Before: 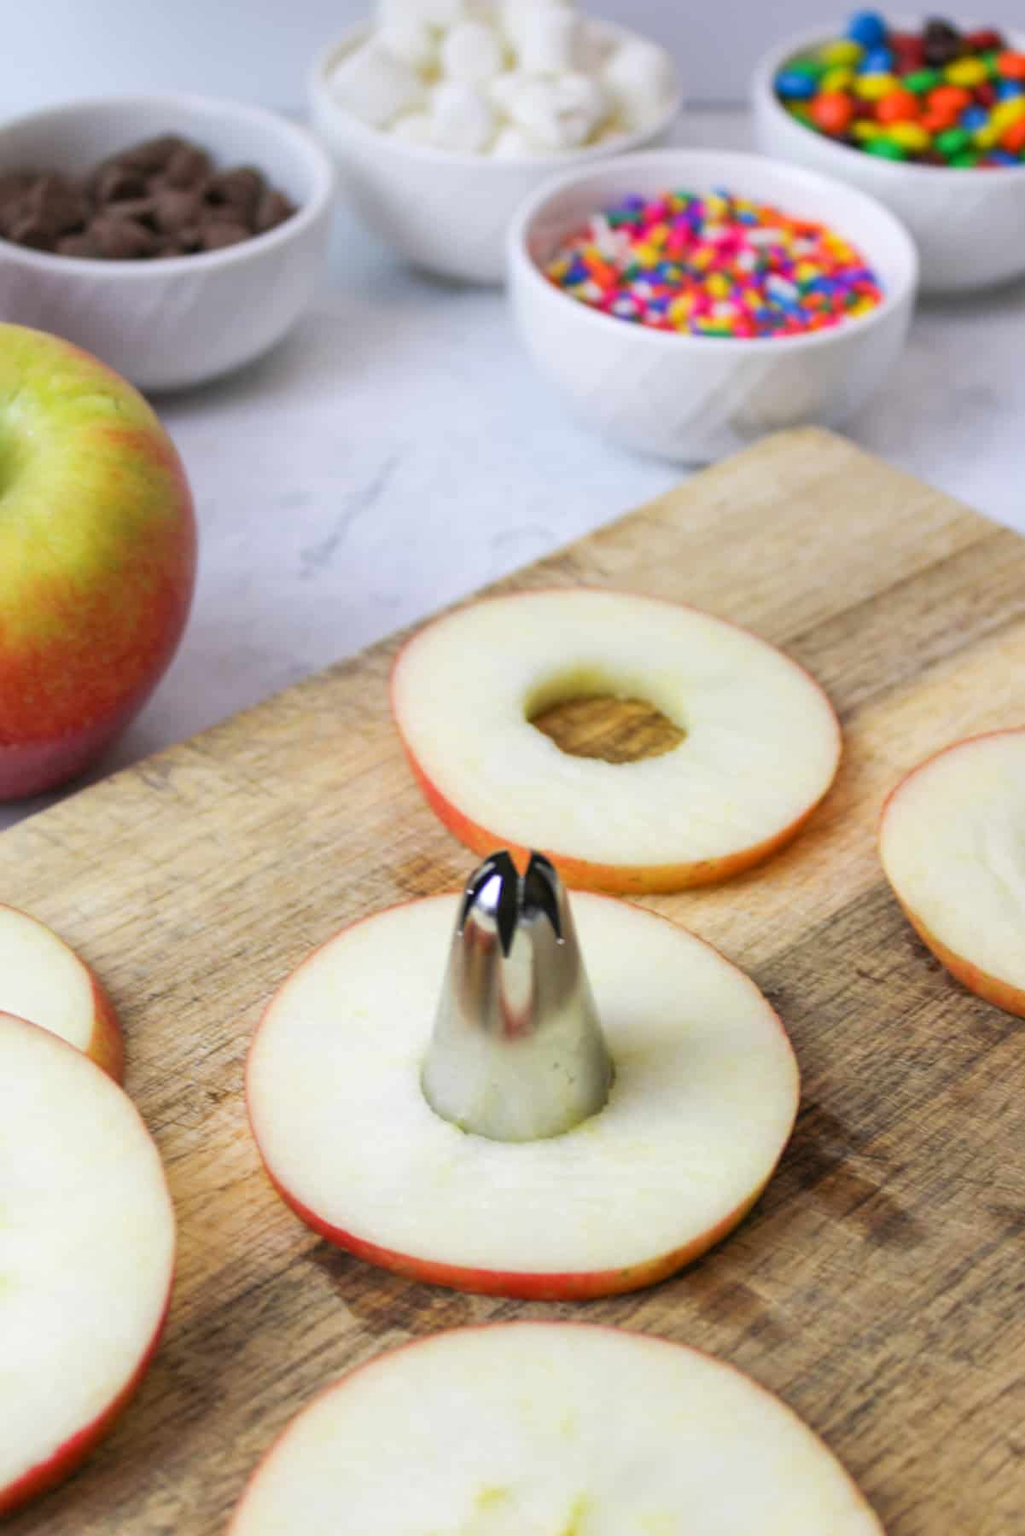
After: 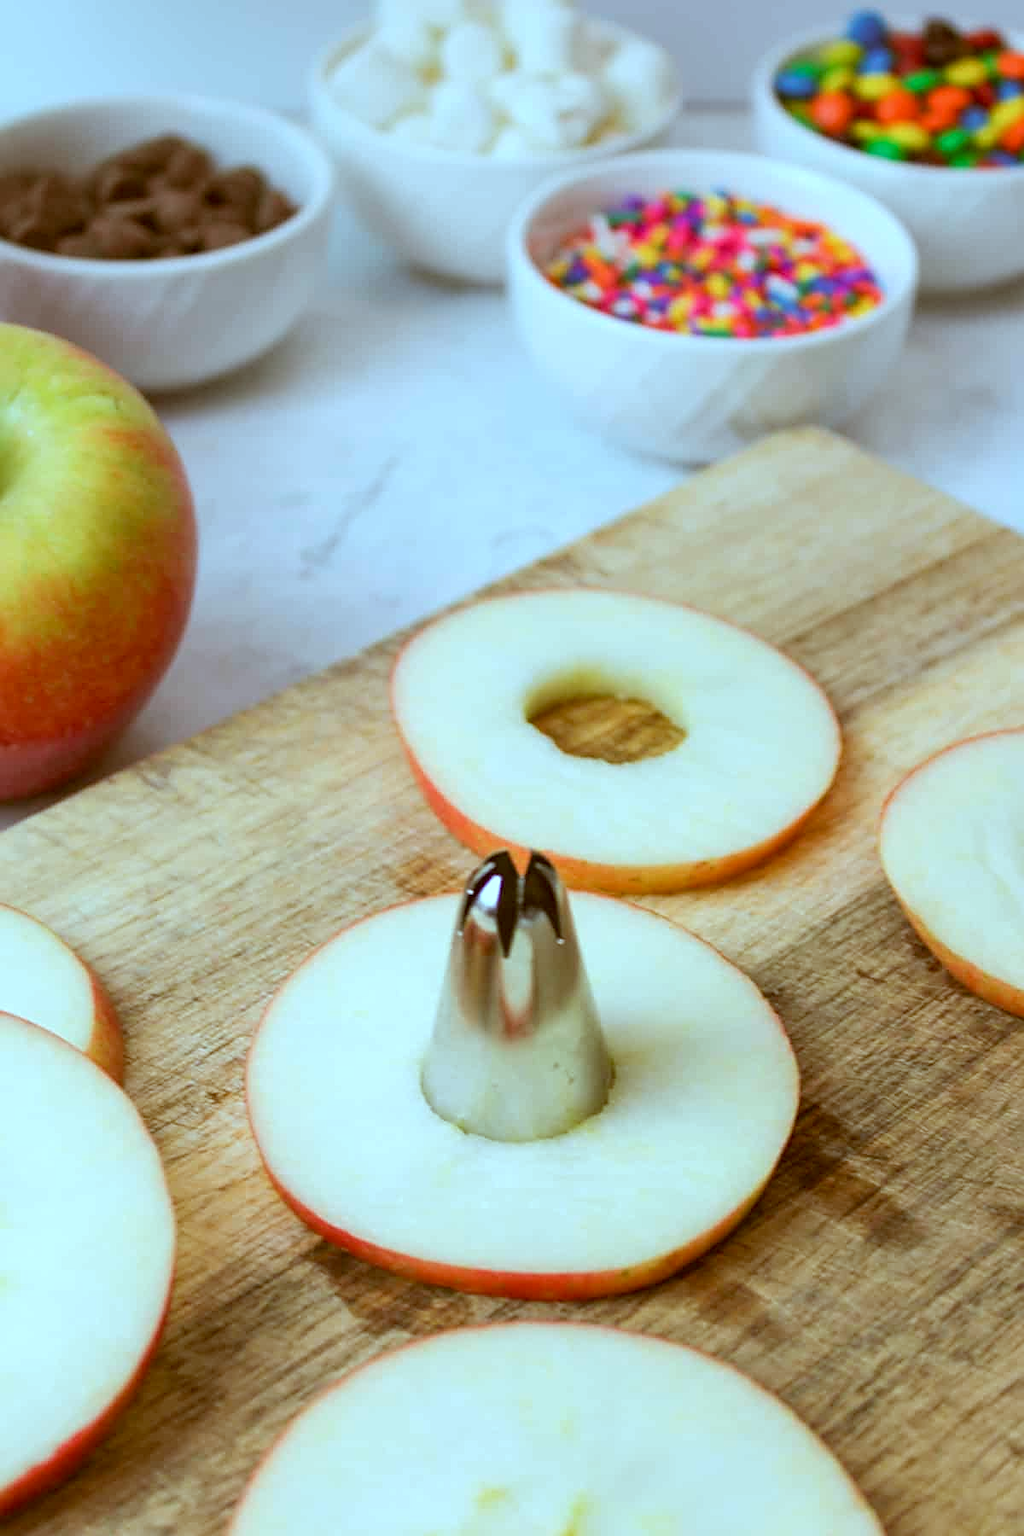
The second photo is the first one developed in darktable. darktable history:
sharpen: amount 0.484
color correction: highlights a* -15.1, highlights b* -17, shadows a* 10.26, shadows b* 28.68
